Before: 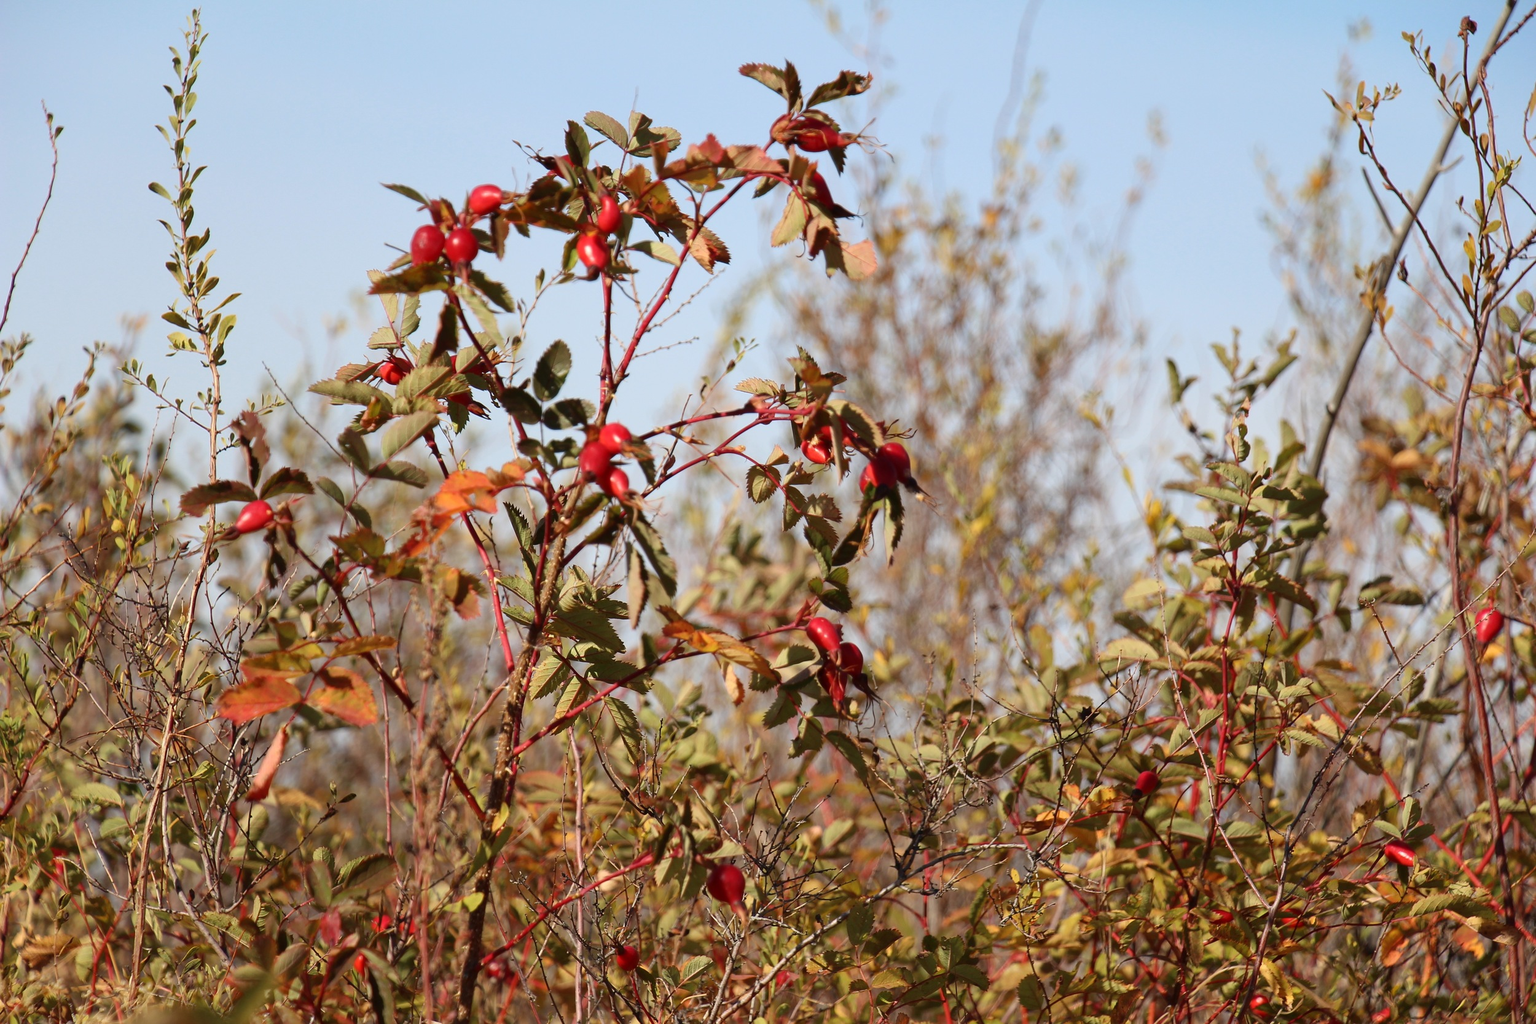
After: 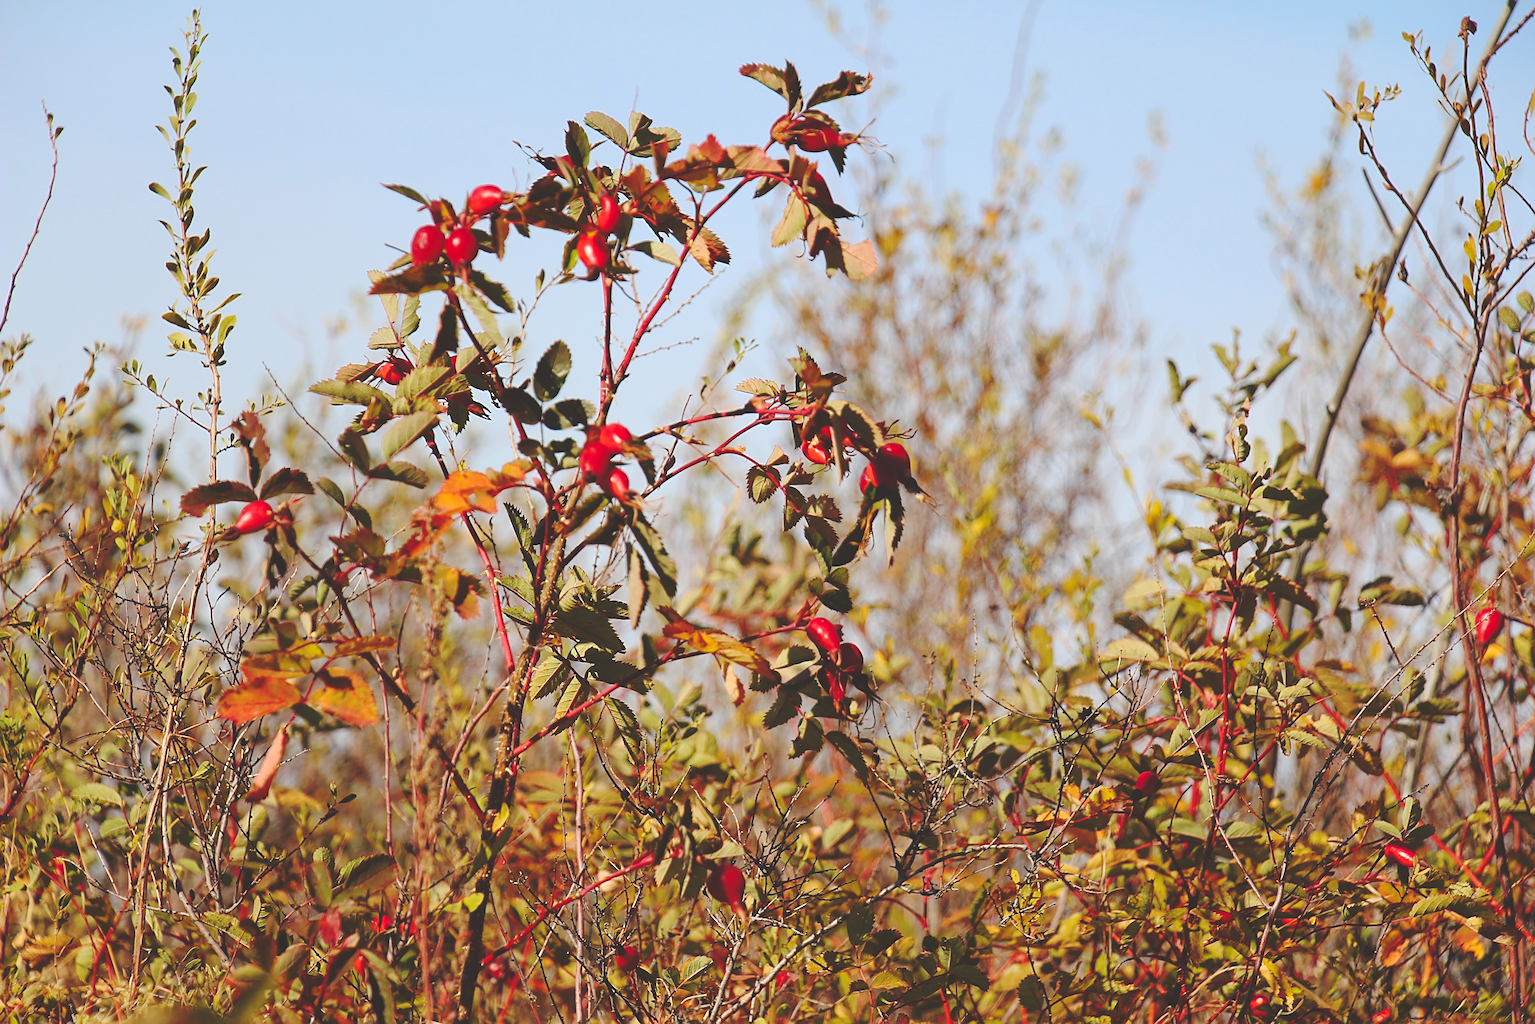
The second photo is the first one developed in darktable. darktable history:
color balance rgb: perceptual saturation grading › global saturation 10%, global vibrance 20%
base curve: curves: ch0 [(0, 0.024) (0.055, 0.065) (0.121, 0.166) (0.236, 0.319) (0.693, 0.726) (1, 1)], preserve colors none
sharpen: on, module defaults
